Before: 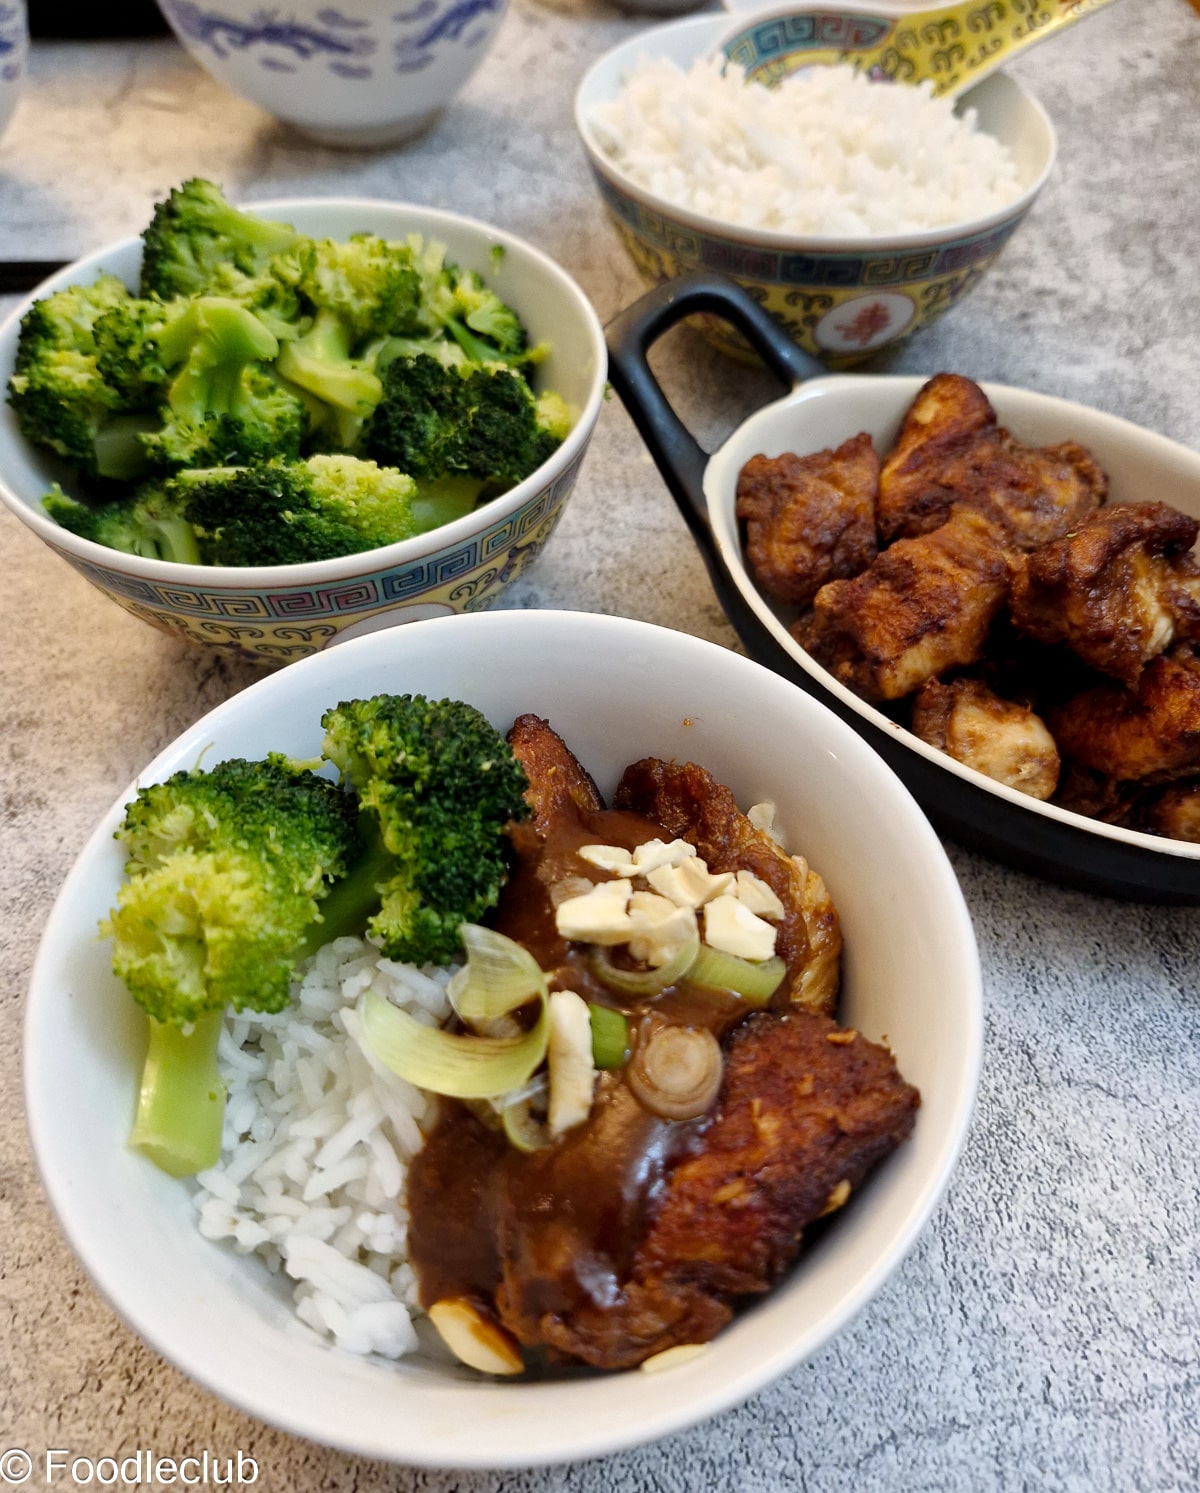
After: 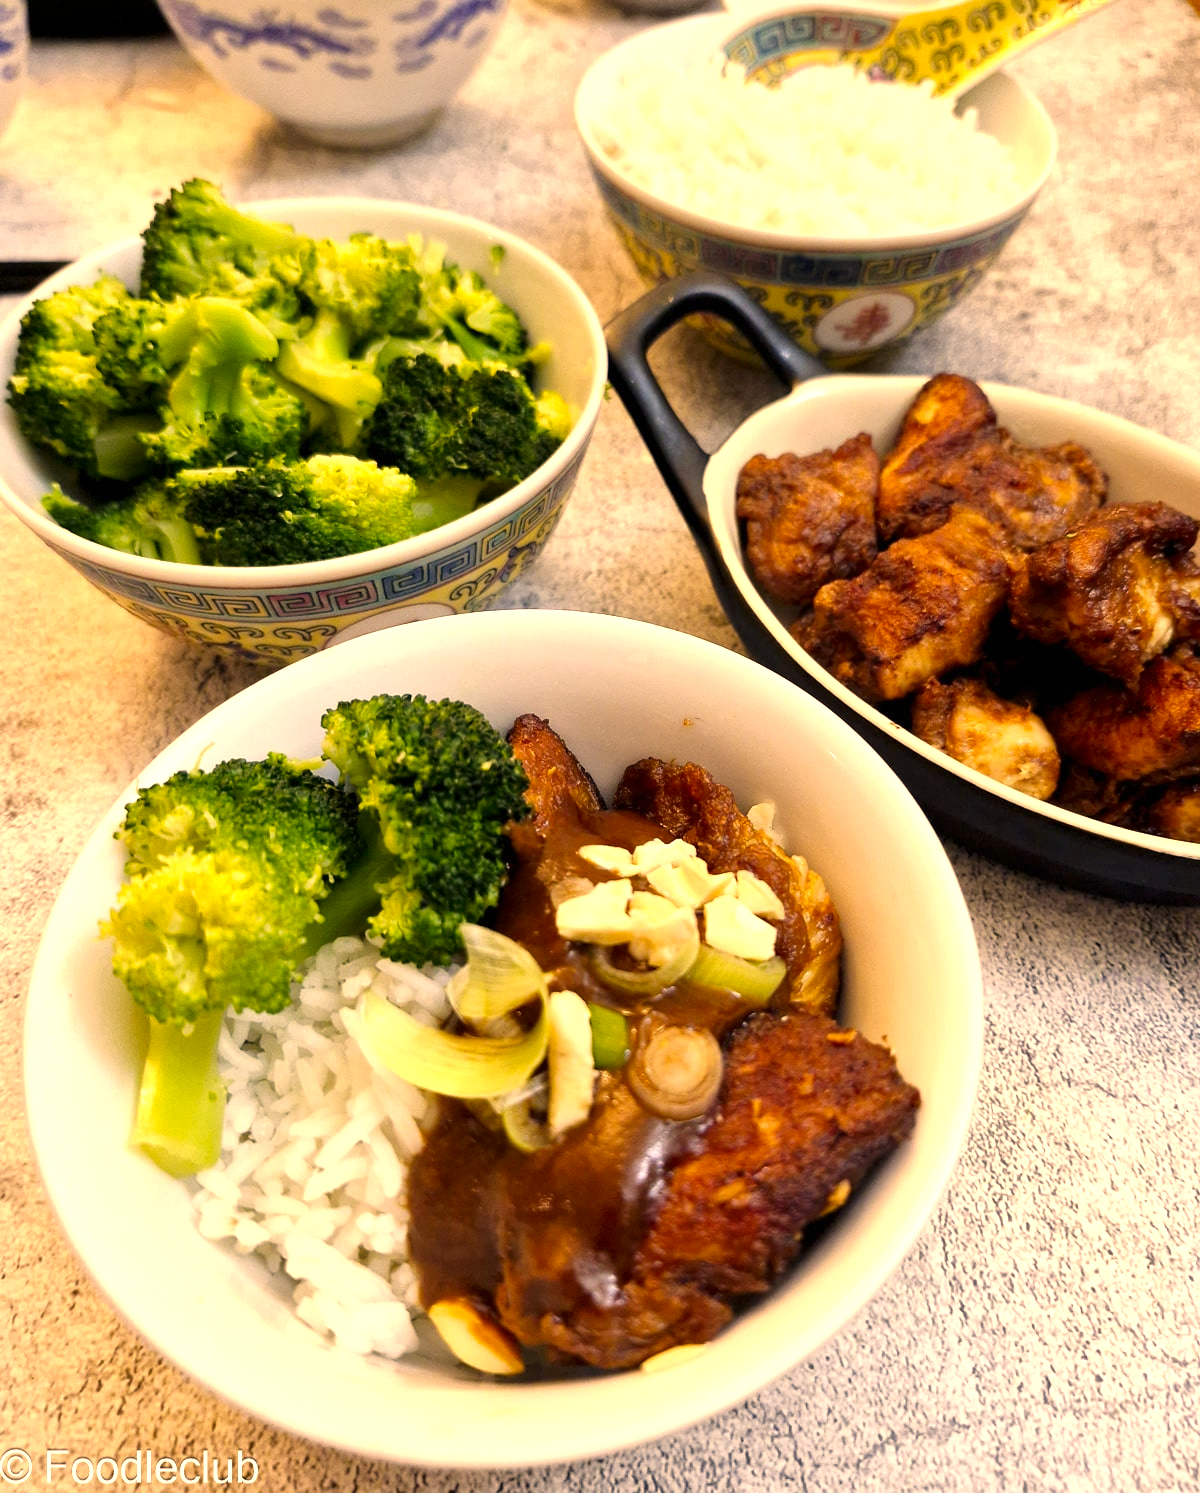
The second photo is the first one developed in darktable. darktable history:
exposure: exposure 0.732 EV, compensate highlight preservation false
color correction: highlights a* 14.98, highlights b* 31.67
